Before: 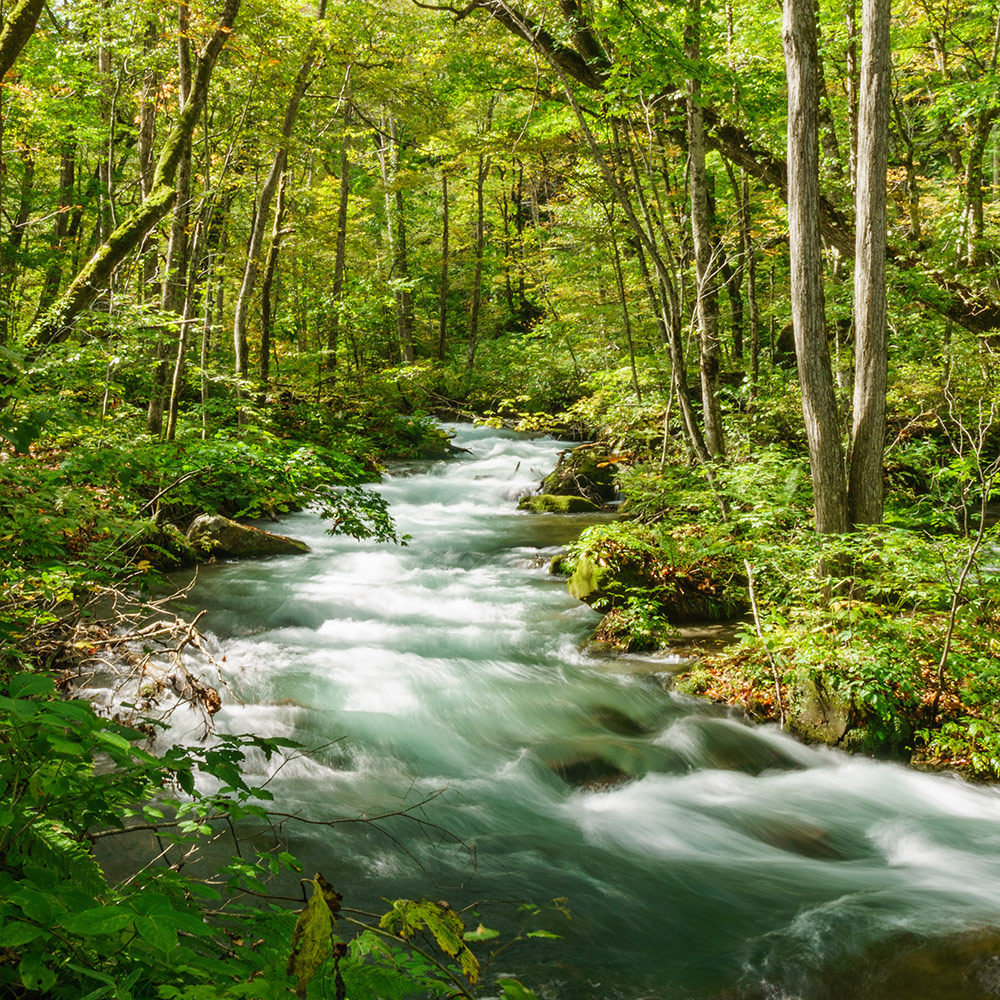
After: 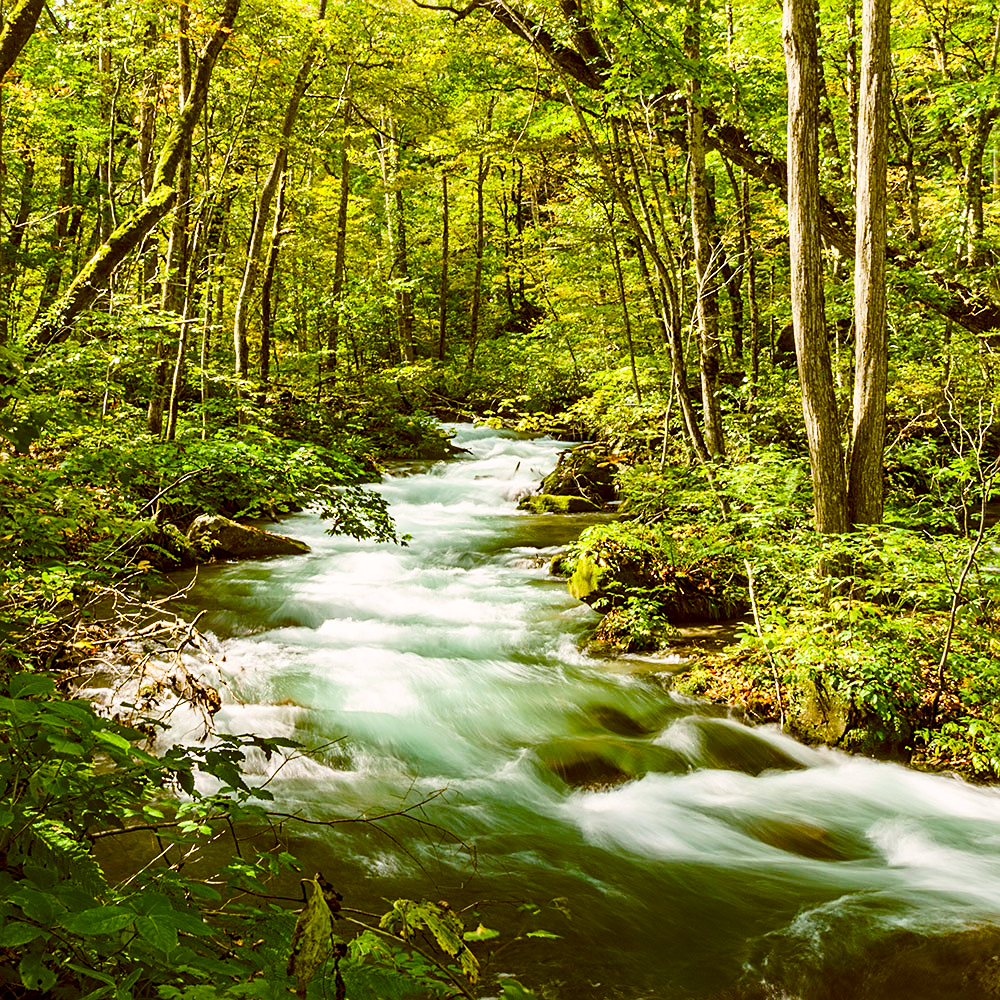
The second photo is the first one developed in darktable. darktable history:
contrast brightness saturation: contrast 0.239, brightness 0.087
sharpen: amount 0.499
color balance rgb: shadows lift › chroma 2.038%, shadows lift › hue 248.19°, global offset › chroma 0.395%, global offset › hue 35.92°, perceptual saturation grading › global saturation 40.011%, perceptual saturation grading › highlights -25.862%, perceptual saturation grading › mid-tones 35.125%, perceptual saturation grading › shadows 36.122%, global vibrance 9.611%
